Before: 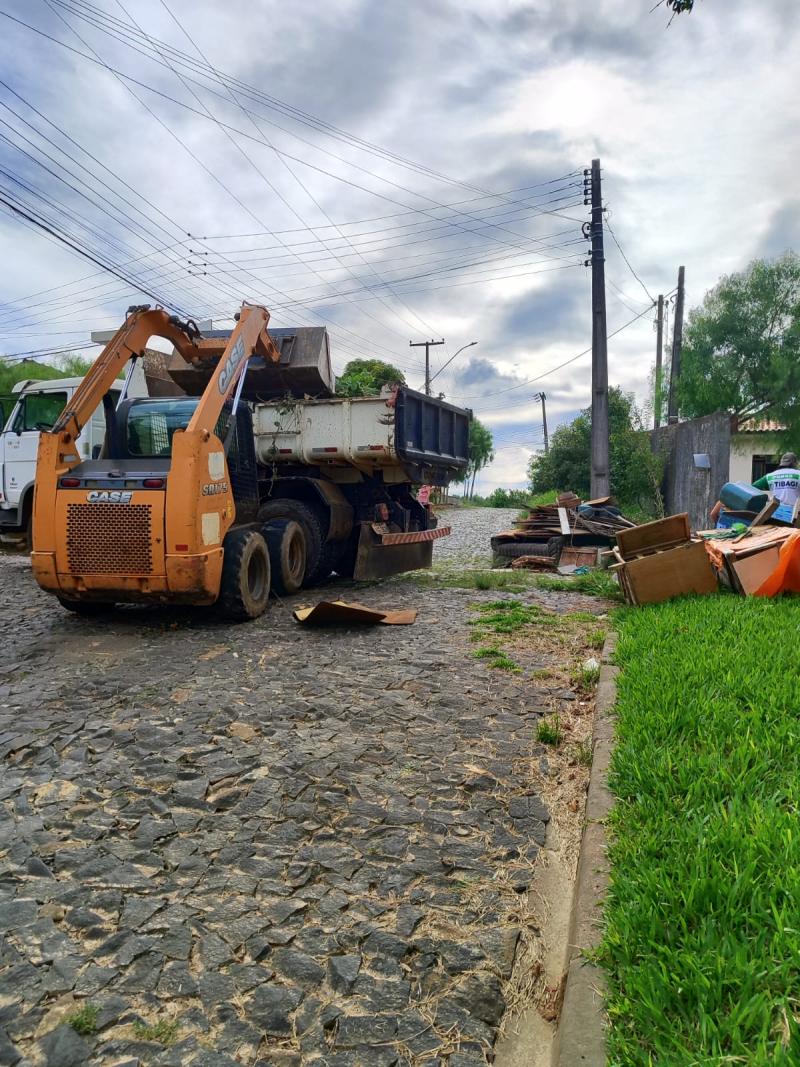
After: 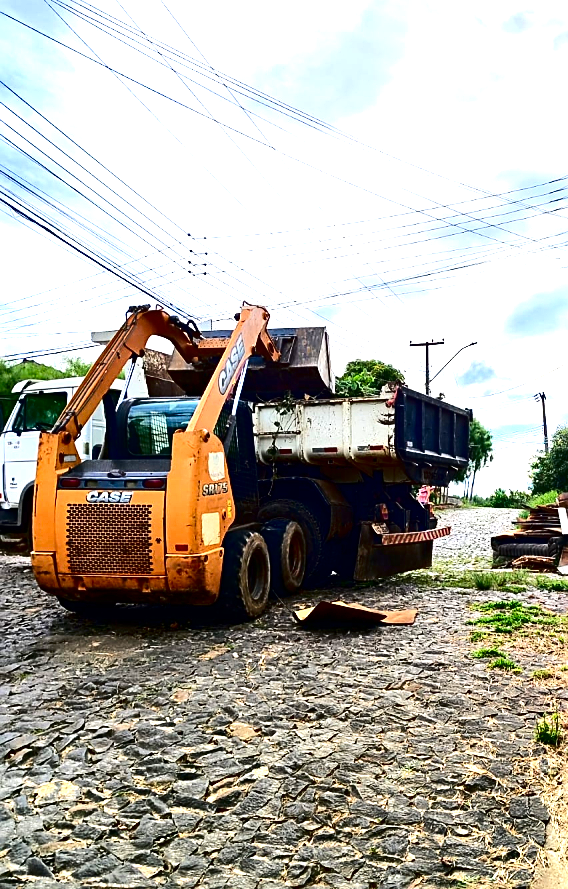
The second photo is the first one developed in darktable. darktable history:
exposure: black level correction 0, exposure 1 EV, compensate highlight preservation false
sharpen: on, module defaults
crop: right 28.885%, bottom 16.626%
haze removal: compatibility mode true, adaptive false
tone equalizer: -8 EV -0.417 EV, -7 EV -0.389 EV, -6 EV -0.333 EV, -5 EV -0.222 EV, -3 EV 0.222 EV, -2 EV 0.333 EV, -1 EV 0.389 EV, +0 EV 0.417 EV, edges refinement/feathering 500, mask exposure compensation -1.57 EV, preserve details no
contrast brightness saturation: contrast 0.24, brightness -0.24, saturation 0.14
